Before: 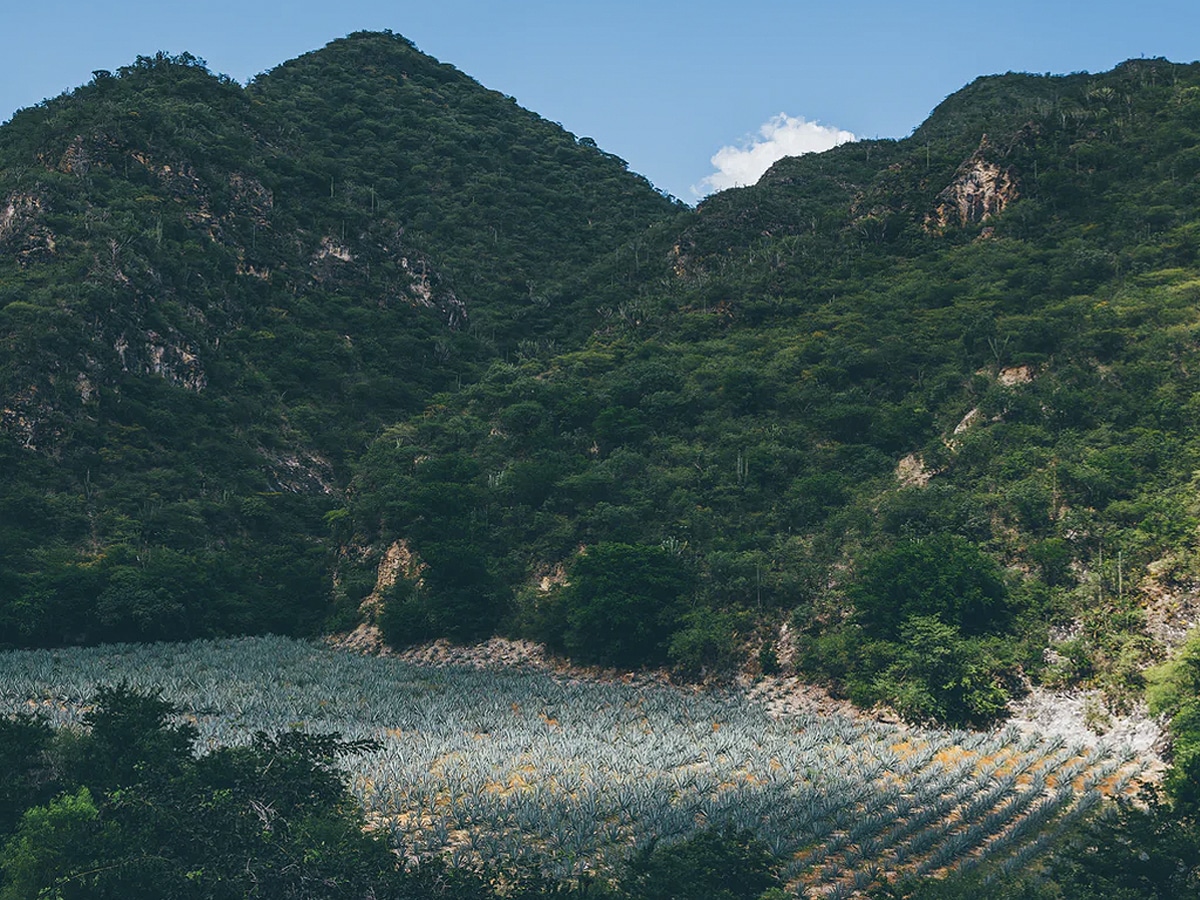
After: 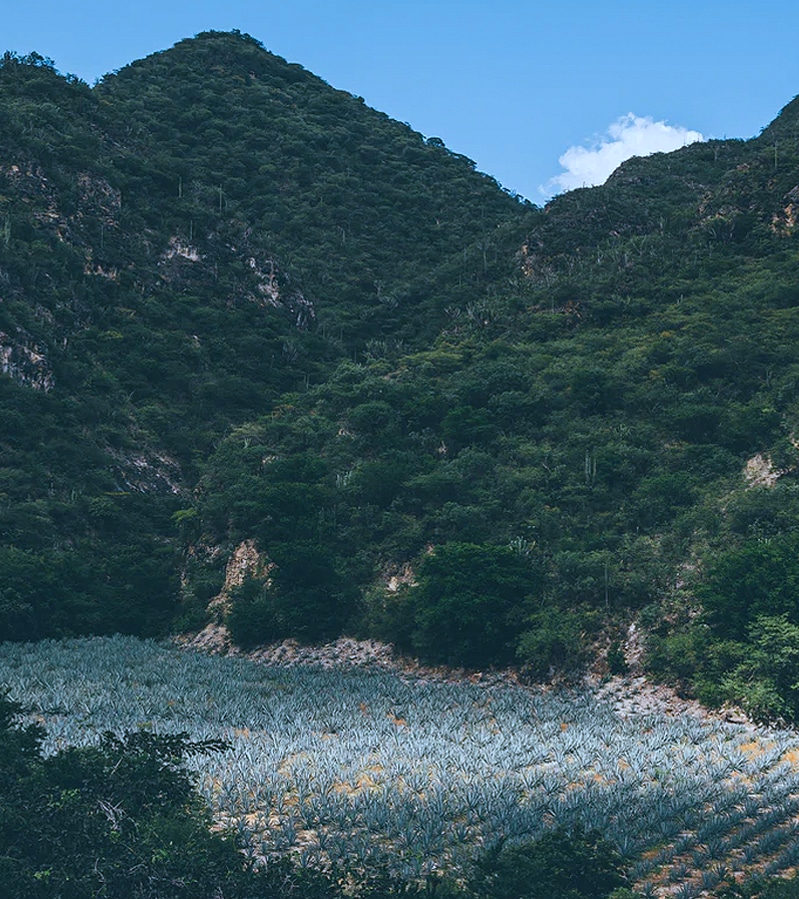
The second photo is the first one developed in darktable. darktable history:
crop and rotate: left 12.673%, right 20.66%
color correction: highlights a* -2.24, highlights b* -18.1
